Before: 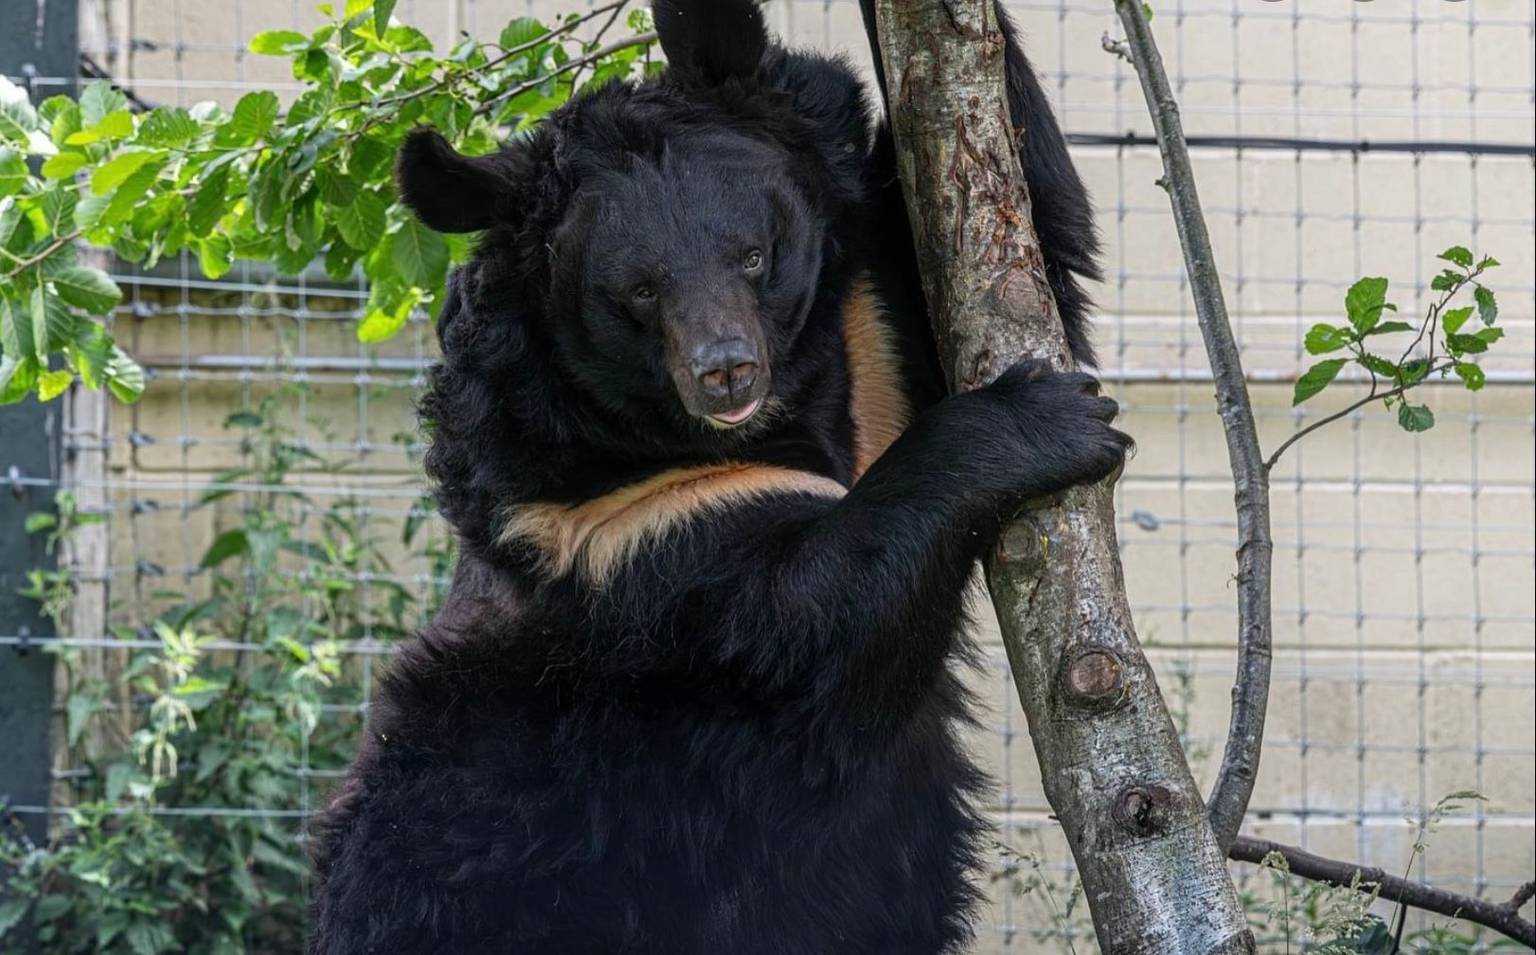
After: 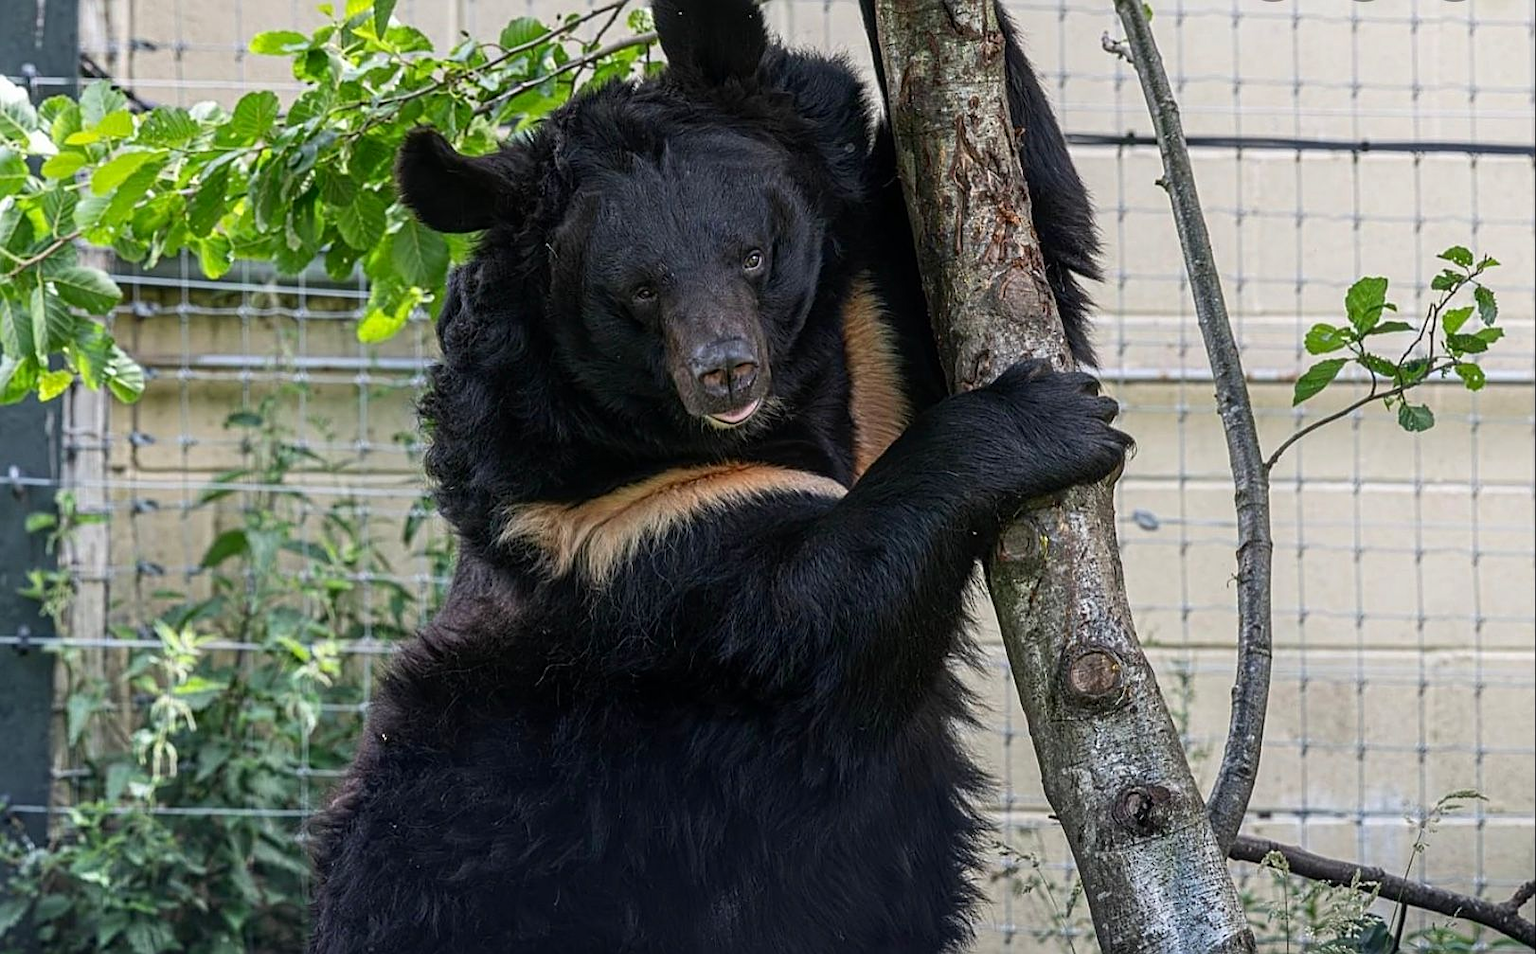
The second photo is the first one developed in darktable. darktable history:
sharpen: amount 0.489
contrast brightness saturation: contrast 0.076, saturation 0.024
